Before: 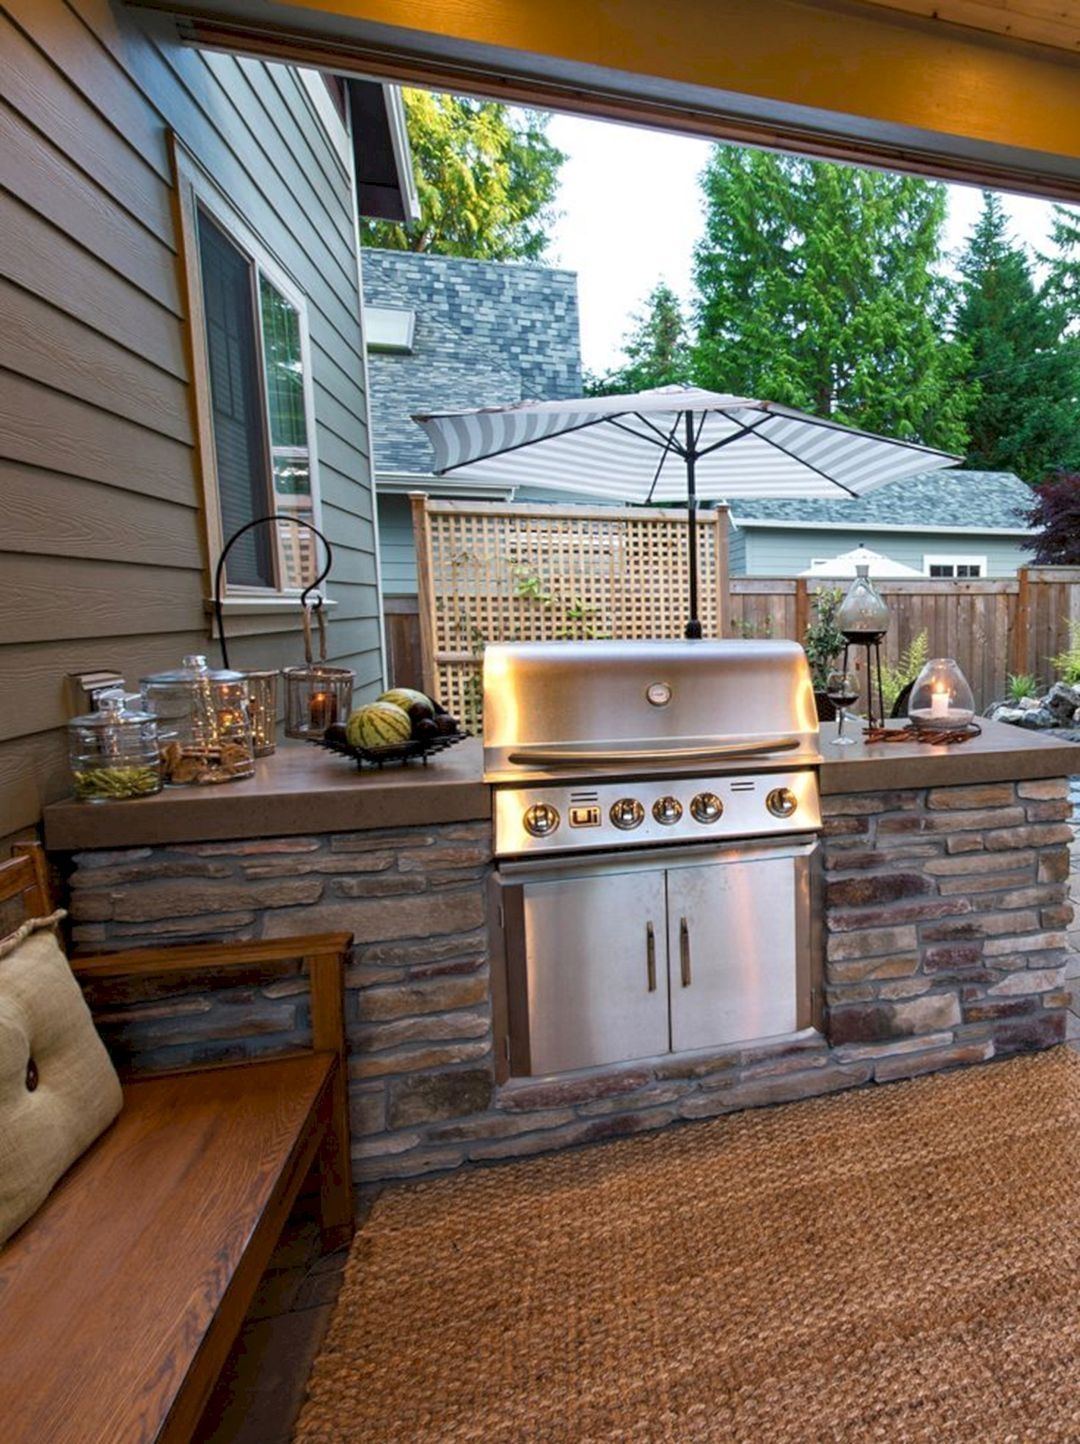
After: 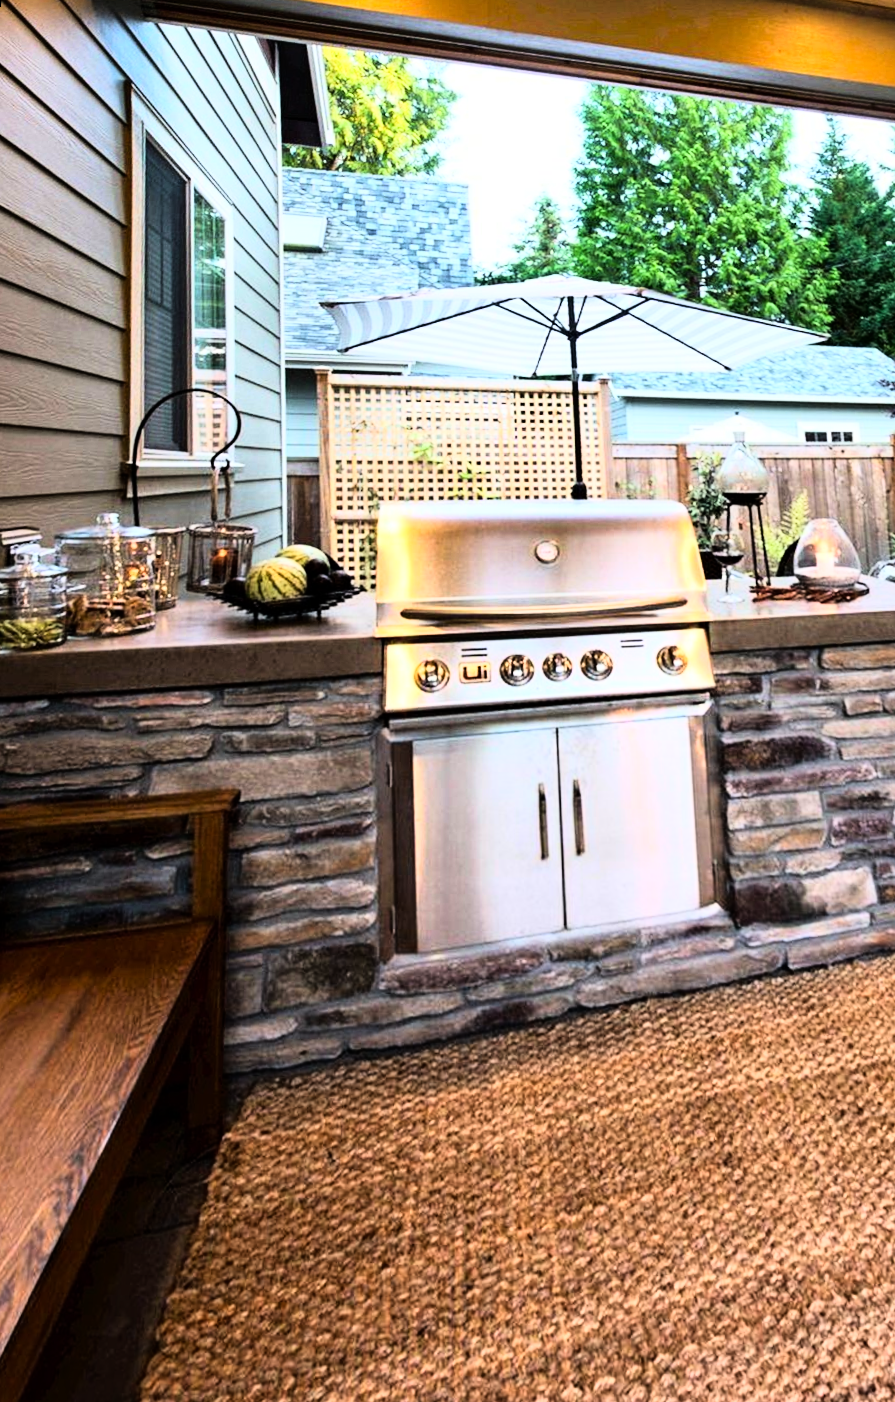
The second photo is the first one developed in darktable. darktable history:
rgb levels: preserve colors max RGB
rgb curve: curves: ch0 [(0, 0) (0.21, 0.15) (0.24, 0.21) (0.5, 0.75) (0.75, 0.96) (0.89, 0.99) (1, 1)]; ch1 [(0, 0.02) (0.21, 0.13) (0.25, 0.2) (0.5, 0.67) (0.75, 0.9) (0.89, 0.97) (1, 1)]; ch2 [(0, 0.02) (0.21, 0.13) (0.25, 0.2) (0.5, 0.67) (0.75, 0.9) (0.89, 0.97) (1, 1)], compensate middle gray true
rotate and perspective: rotation 0.72°, lens shift (vertical) -0.352, lens shift (horizontal) -0.051, crop left 0.152, crop right 0.859, crop top 0.019, crop bottom 0.964
